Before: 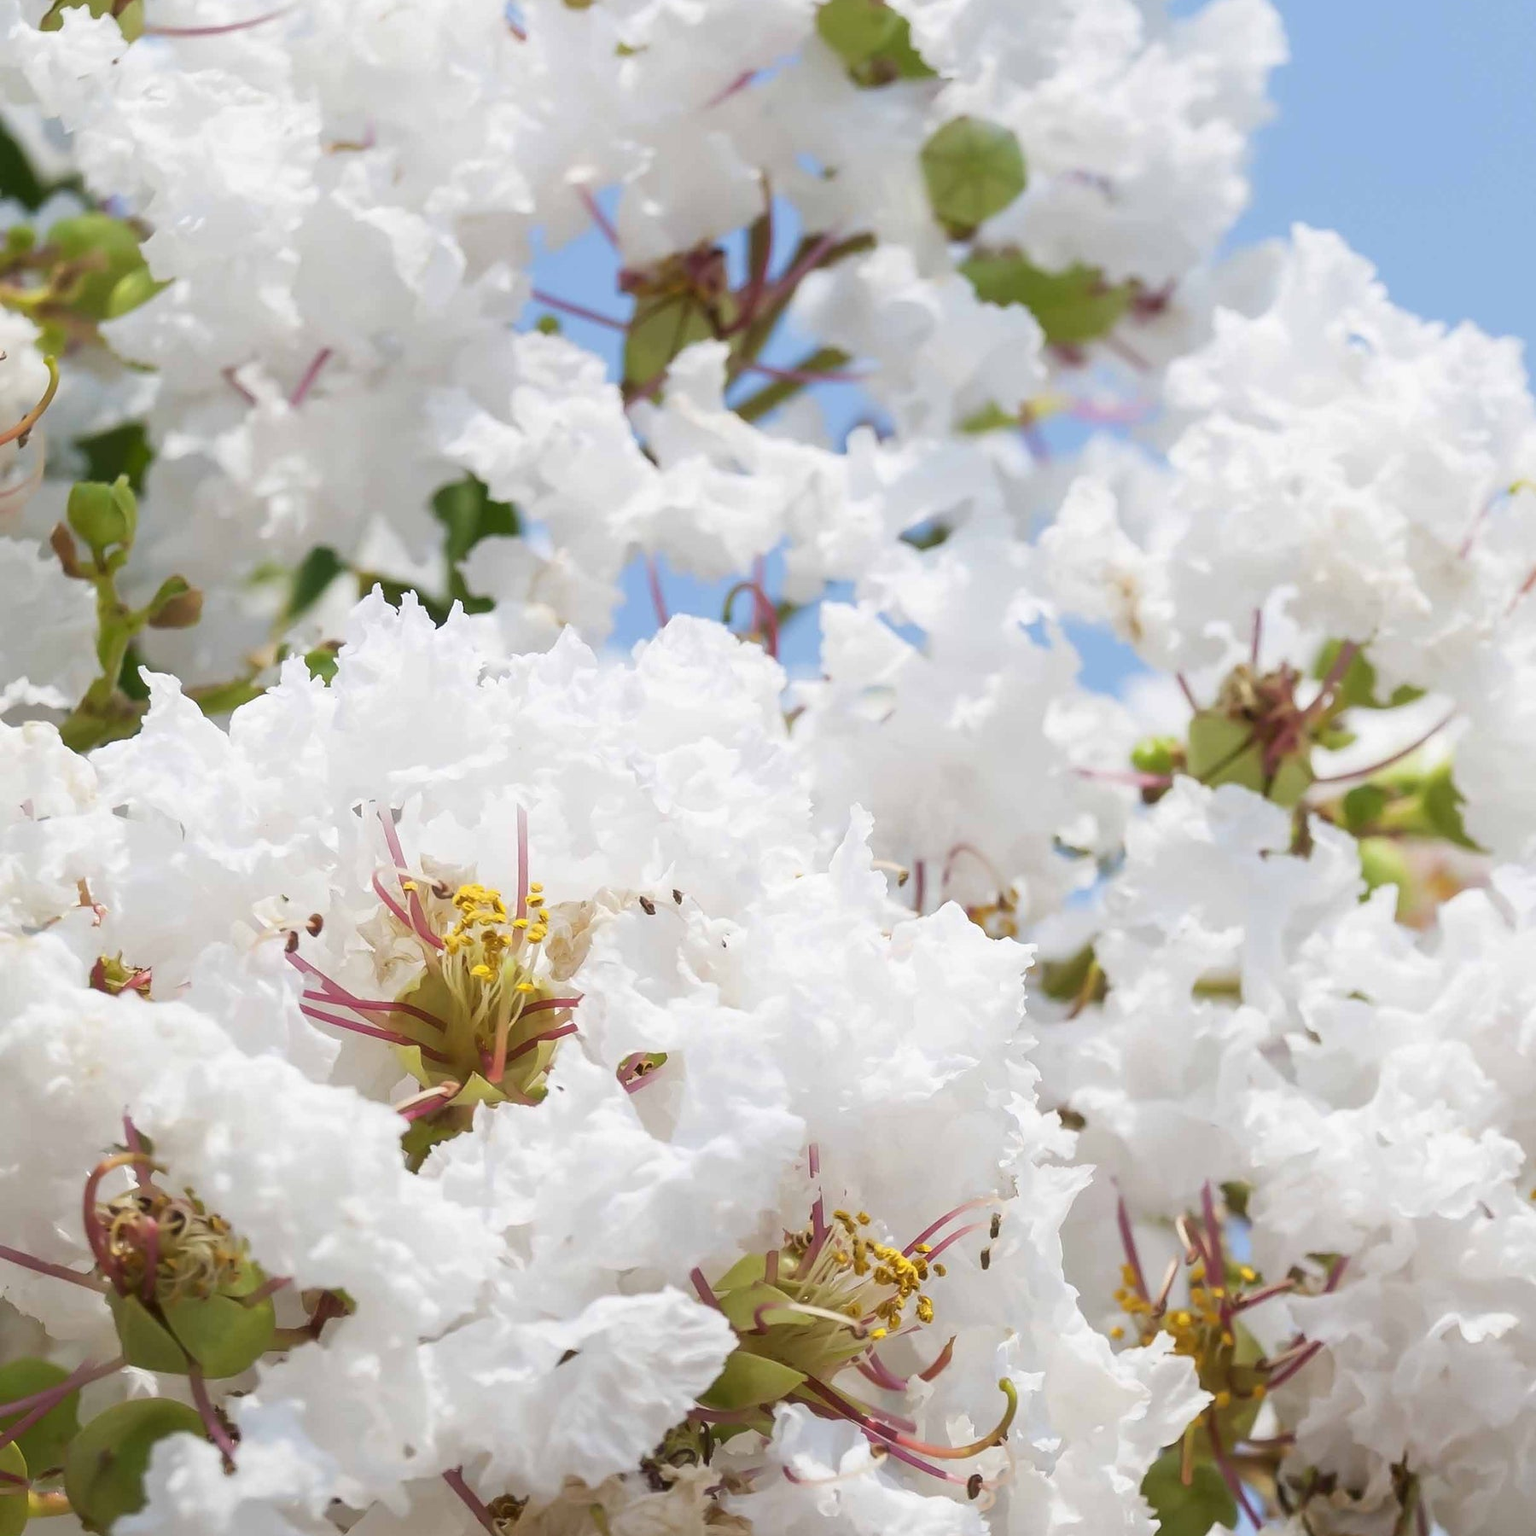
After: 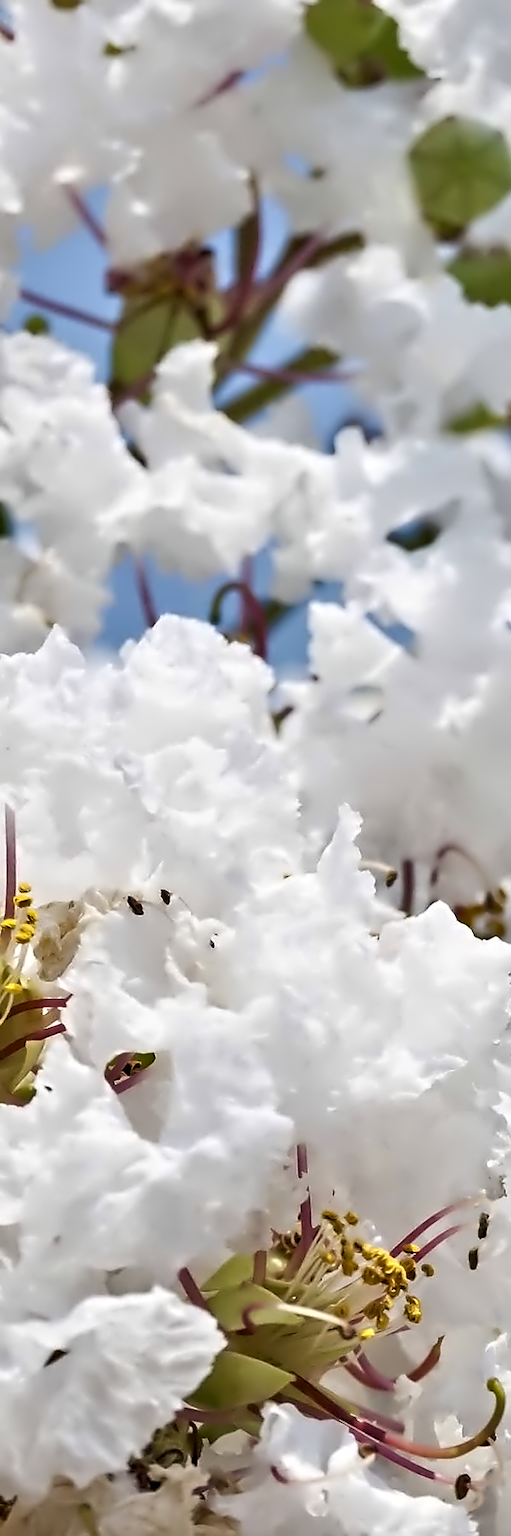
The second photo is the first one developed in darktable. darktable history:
crop: left 33.36%, right 33.36%
contrast equalizer: octaves 7, y [[0.5, 0.542, 0.583, 0.625, 0.667, 0.708], [0.5 ×6], [0.5 ×6], [0, 0.033, 0.067, 0.1, 0.133, 0.167], [0, 0.05, 0.1, 0.15, 0.2, 0.25]]
shadows and highlights: low approximation 0.01, soften with gaussian
levels: mode automatic, black 0.023%, white 99.97%, levels [0.062, 0.494, 0.925]
